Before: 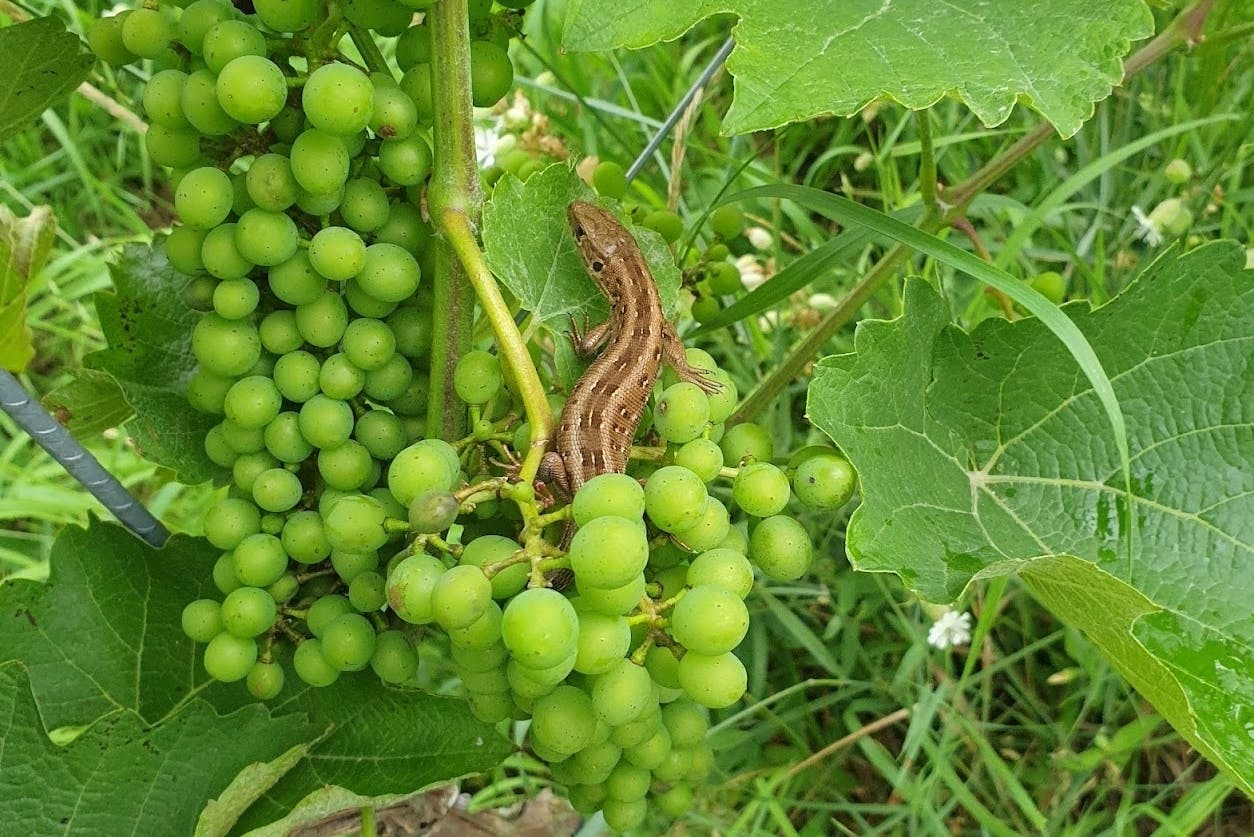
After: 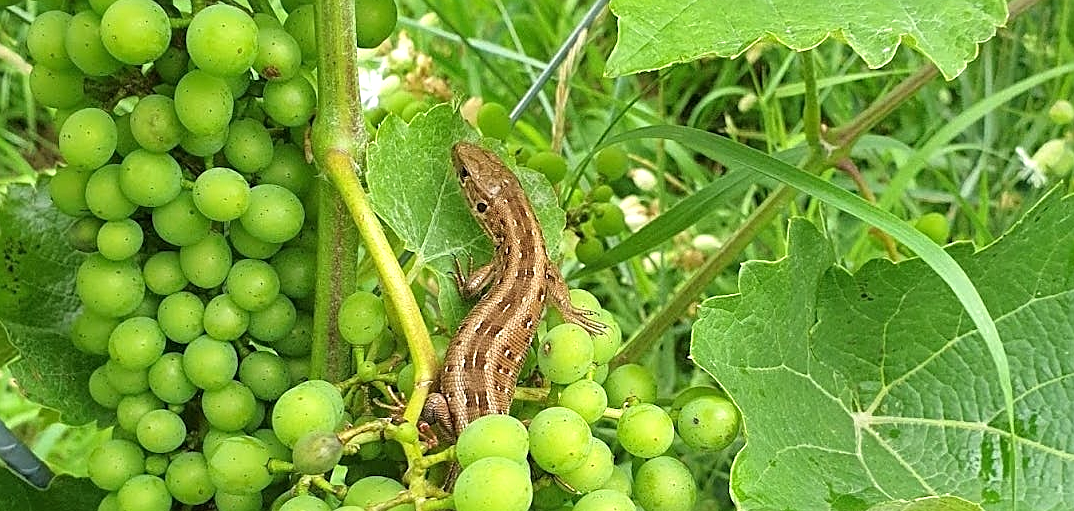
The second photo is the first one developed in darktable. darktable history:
crop and rotate: left 9.281%, top 7.215%, right 5.01%, bottom 31.668%
sharpen: on, module defaults
tone equalizer: -8 EV -0.379 EV, -7 EV -0.364 EV, -6 EV -0.368 EV, -5 EV -0.232 EV, -3 EV 0.244 EV, -2 EV 0.363 EV, -1 EV 0.395 EV, +0 EV 0.44 EV
